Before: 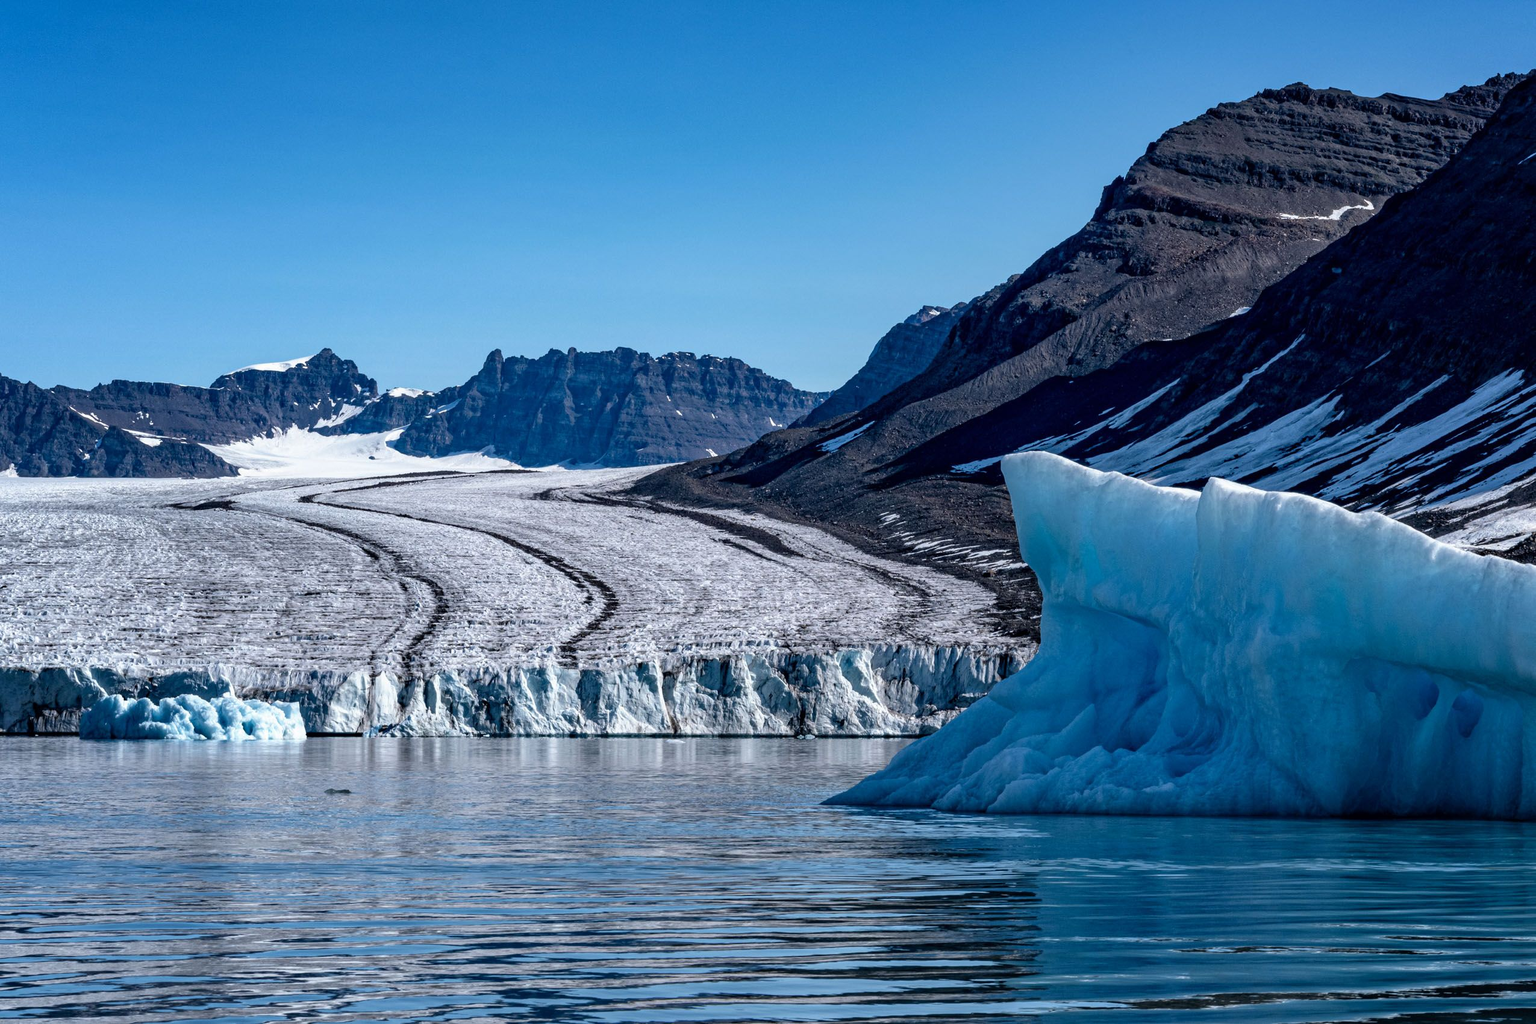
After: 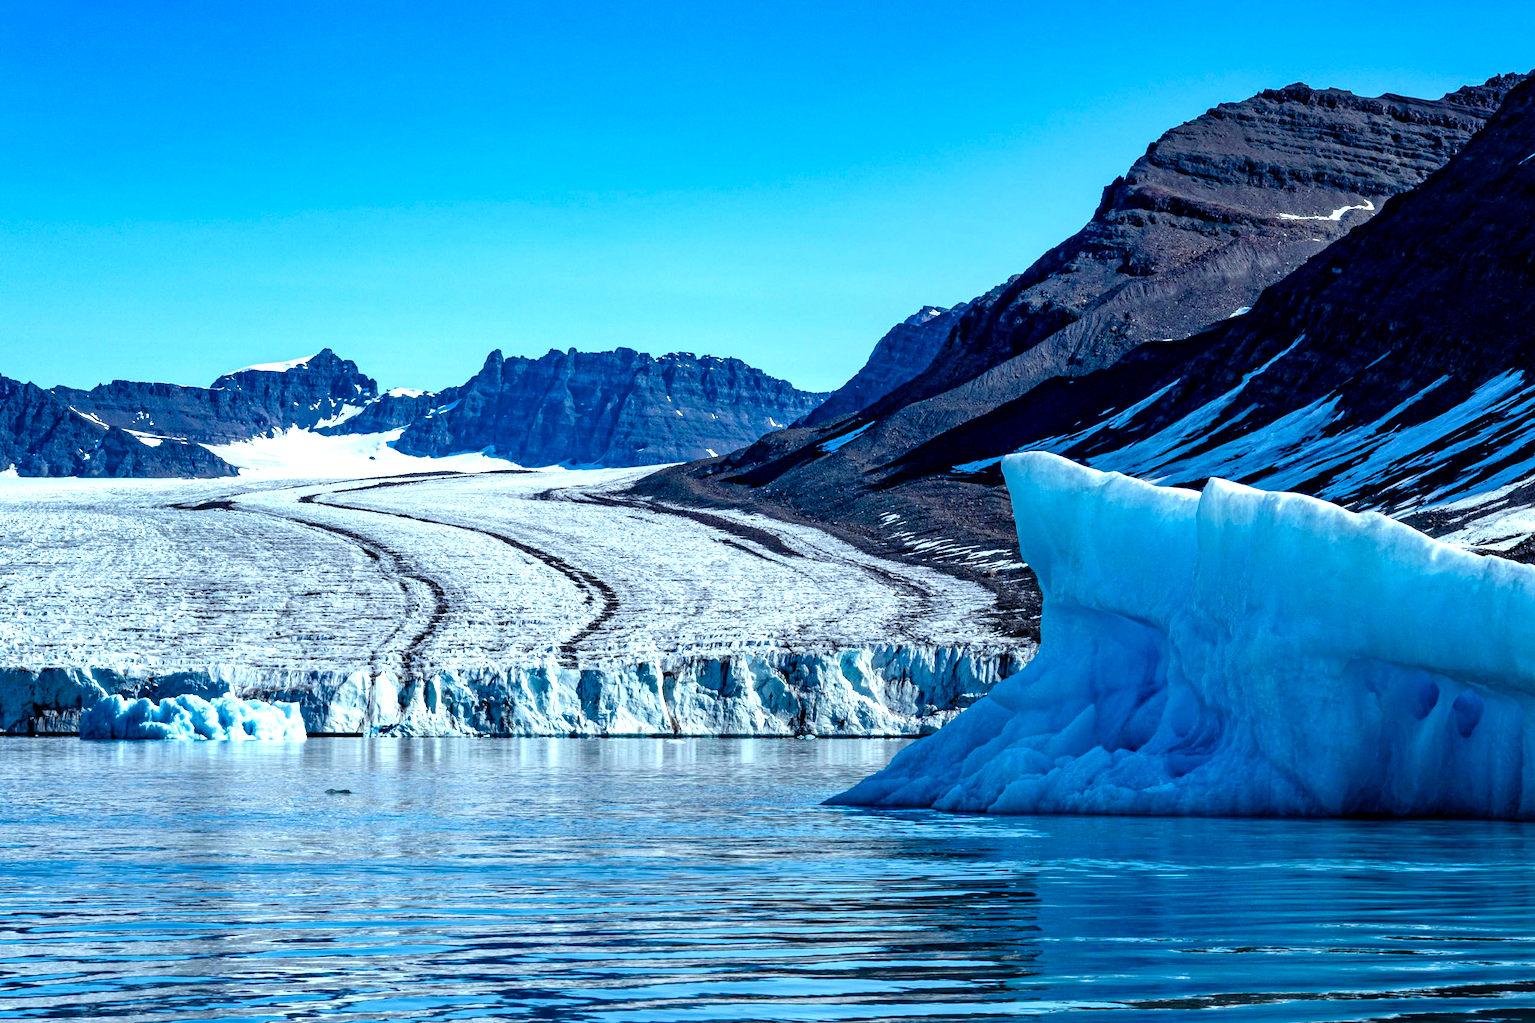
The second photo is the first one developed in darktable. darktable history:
exposure: exposure 0.51 EV, compensate highlight preservation false
color balance rgb: highlights gain › luminance 15.45%, highlights gain › chroma 3.896%, highlights gain › hue 206.67°, shadows fall-off 100.616%, linear chroma grading › global chroma 8.957%, perceptual saturation grading › global saturation 24.89%, perceptual saturation grading › highlights -50.469%, perceptual saturation grading › shadows 30.839%, mask middle-gray fulcrum 22.718%, global vibrance 20%
